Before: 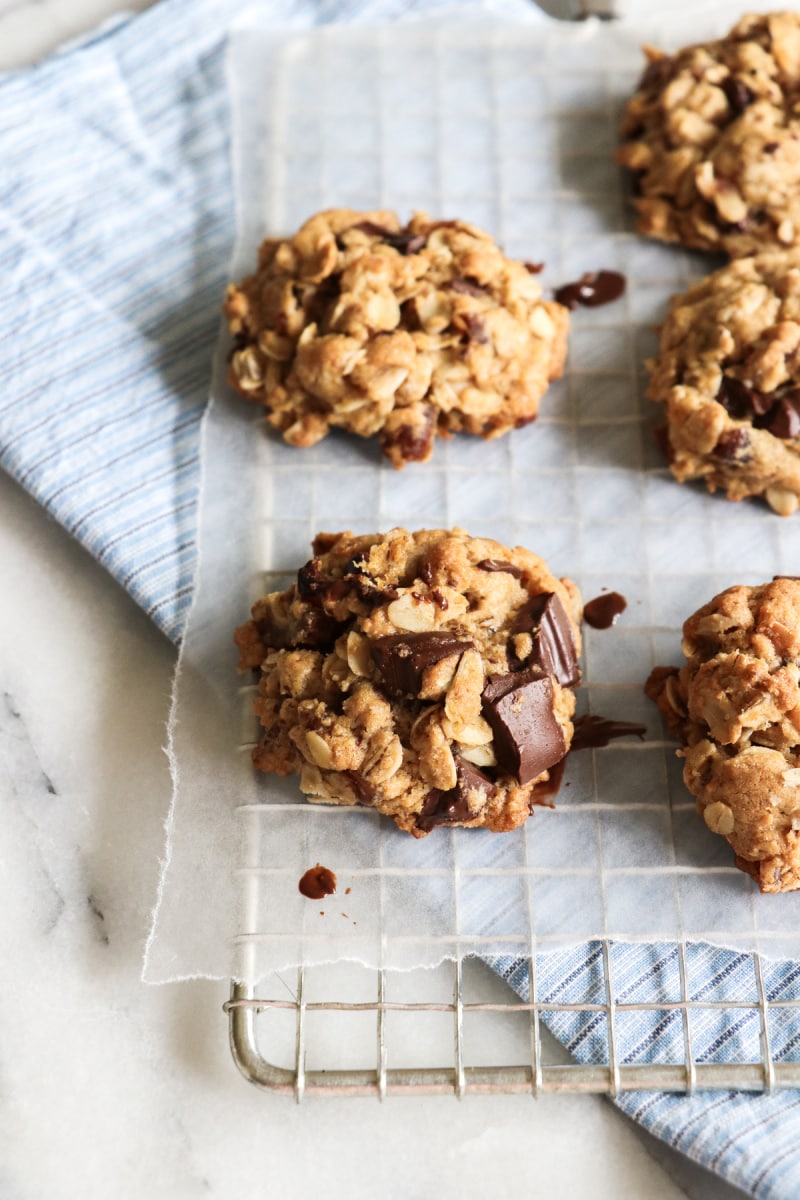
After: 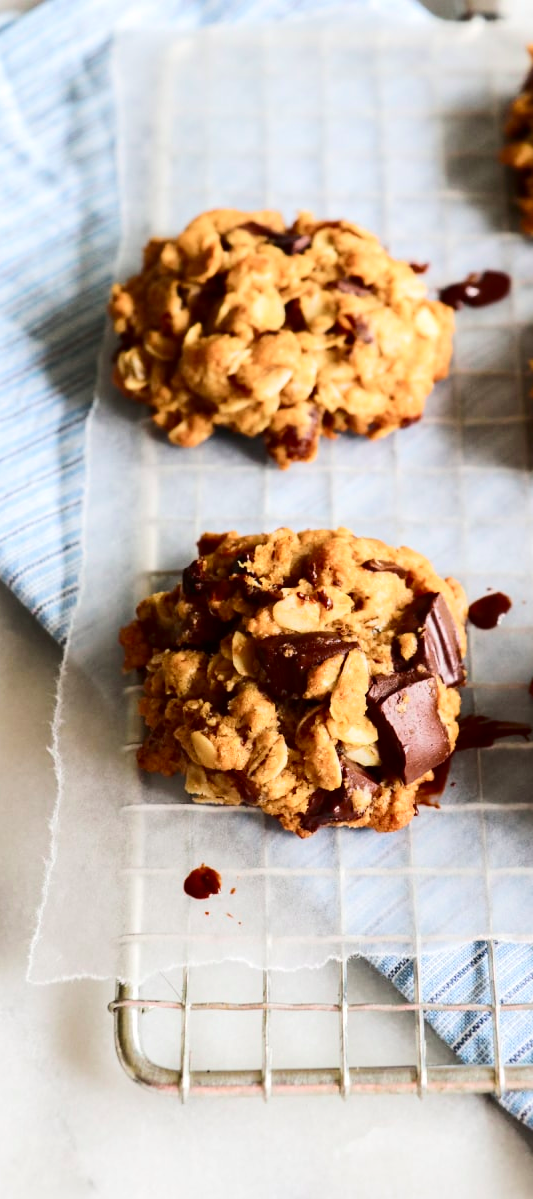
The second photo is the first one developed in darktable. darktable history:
crop and rotate: left 14.385%, right 18.948%
tone curve: curves: ch0 [(0, 0) (0.126, 0.061) (0.338, 0.285) (0.494, 0.518) (0.703, 0.762) (1, 1)]; ch1 [(0, 0) (0.389, 0.313) (0.457, 0.442) (0.5, 0.501) (0.55, 0.578) (1, 1)]; ch2 [(0, 0) (0.44, 0.424) (0.501, 0.499) (0.557, 0.564) (0.613, 0.67) (0.707, 0.746) (1, 1)], color space Lab, independent channels, preserve colors none
